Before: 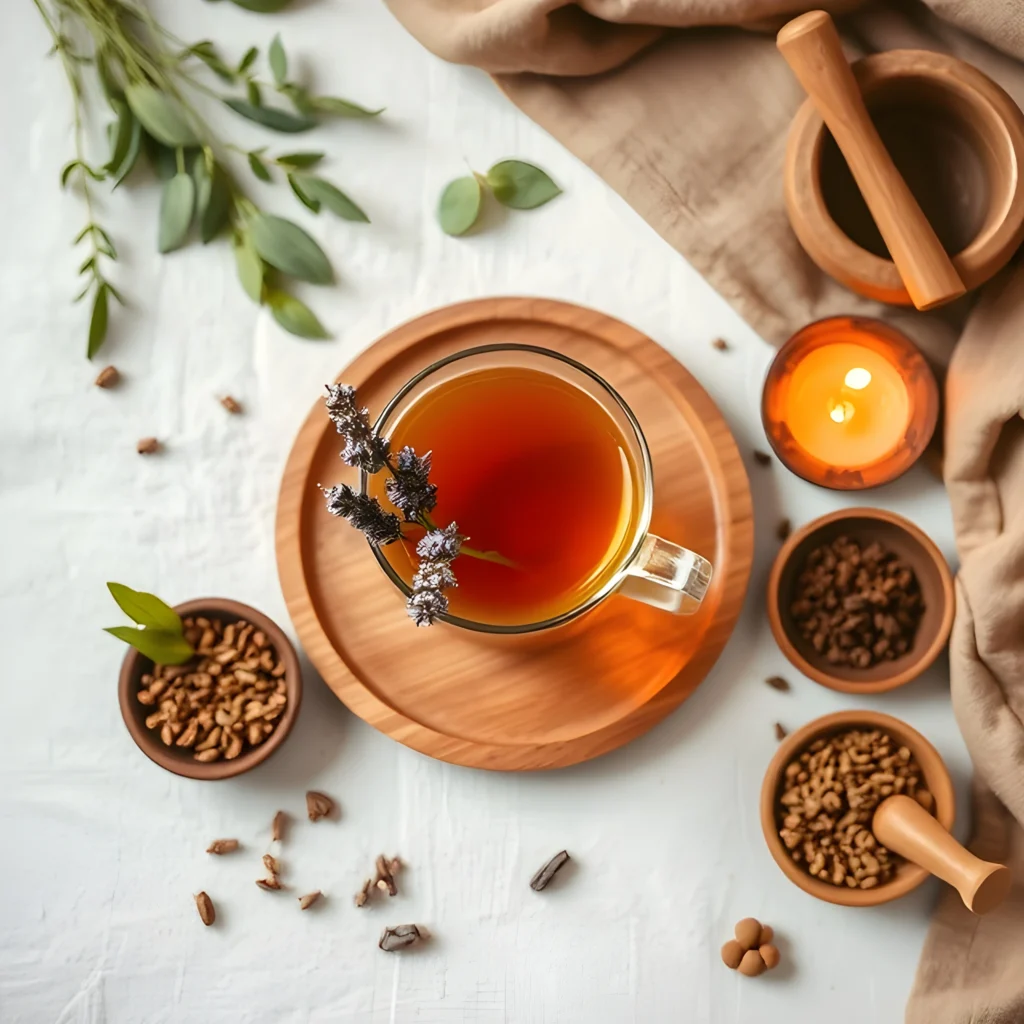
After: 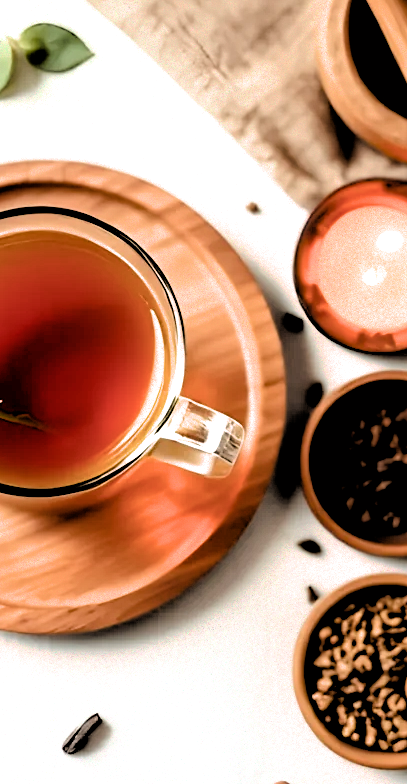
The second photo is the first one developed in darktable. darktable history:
filmic rgb: black relative exposure -1 EV, white relative exposure 2.05 EV, hardness 1.52, contrast 2.25, enable highlight reconstruction true
white balance: emerald 1
crop: left 45.721%, top 13.393%, right 14.118%, bottom 10.01%
haze removal: compatibility mode true, adaptive false
color balance rgb: perceptual saturation grading › global saturation 3.7%, global vibrance 5.56%, contrast 3.24%
